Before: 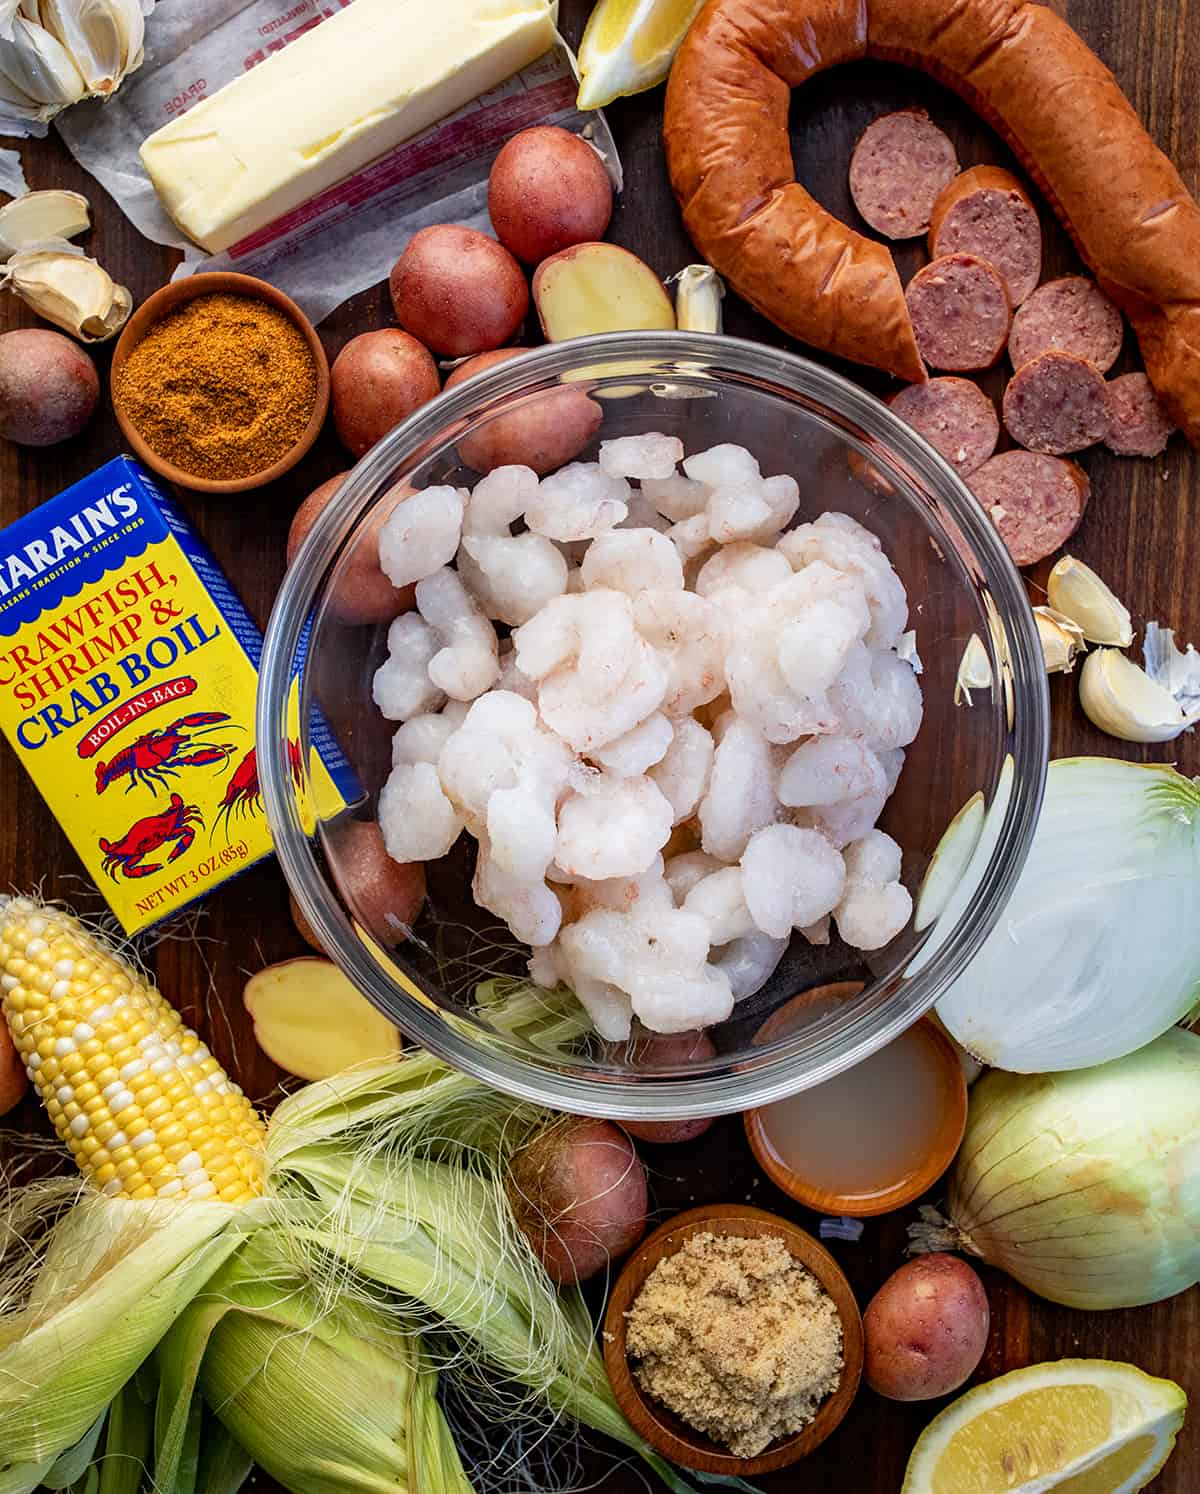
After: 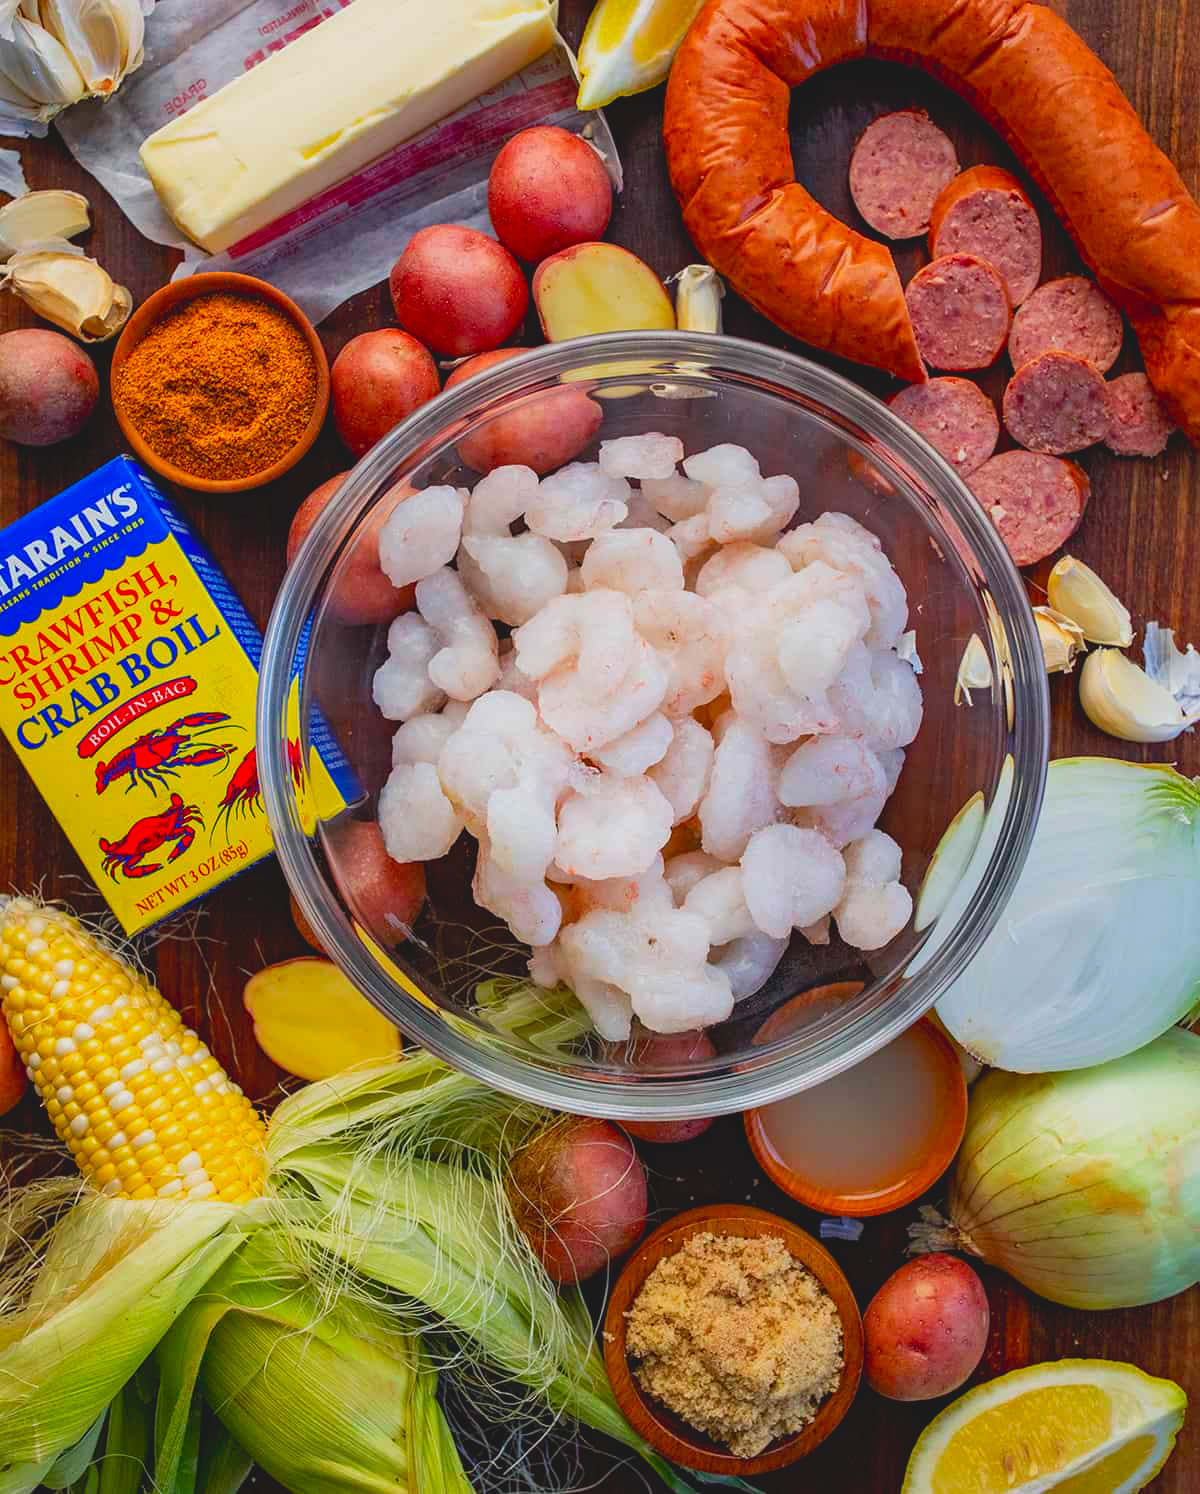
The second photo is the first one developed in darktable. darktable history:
contrast brightness saturation: contrast -0.179, saturation 0.187
